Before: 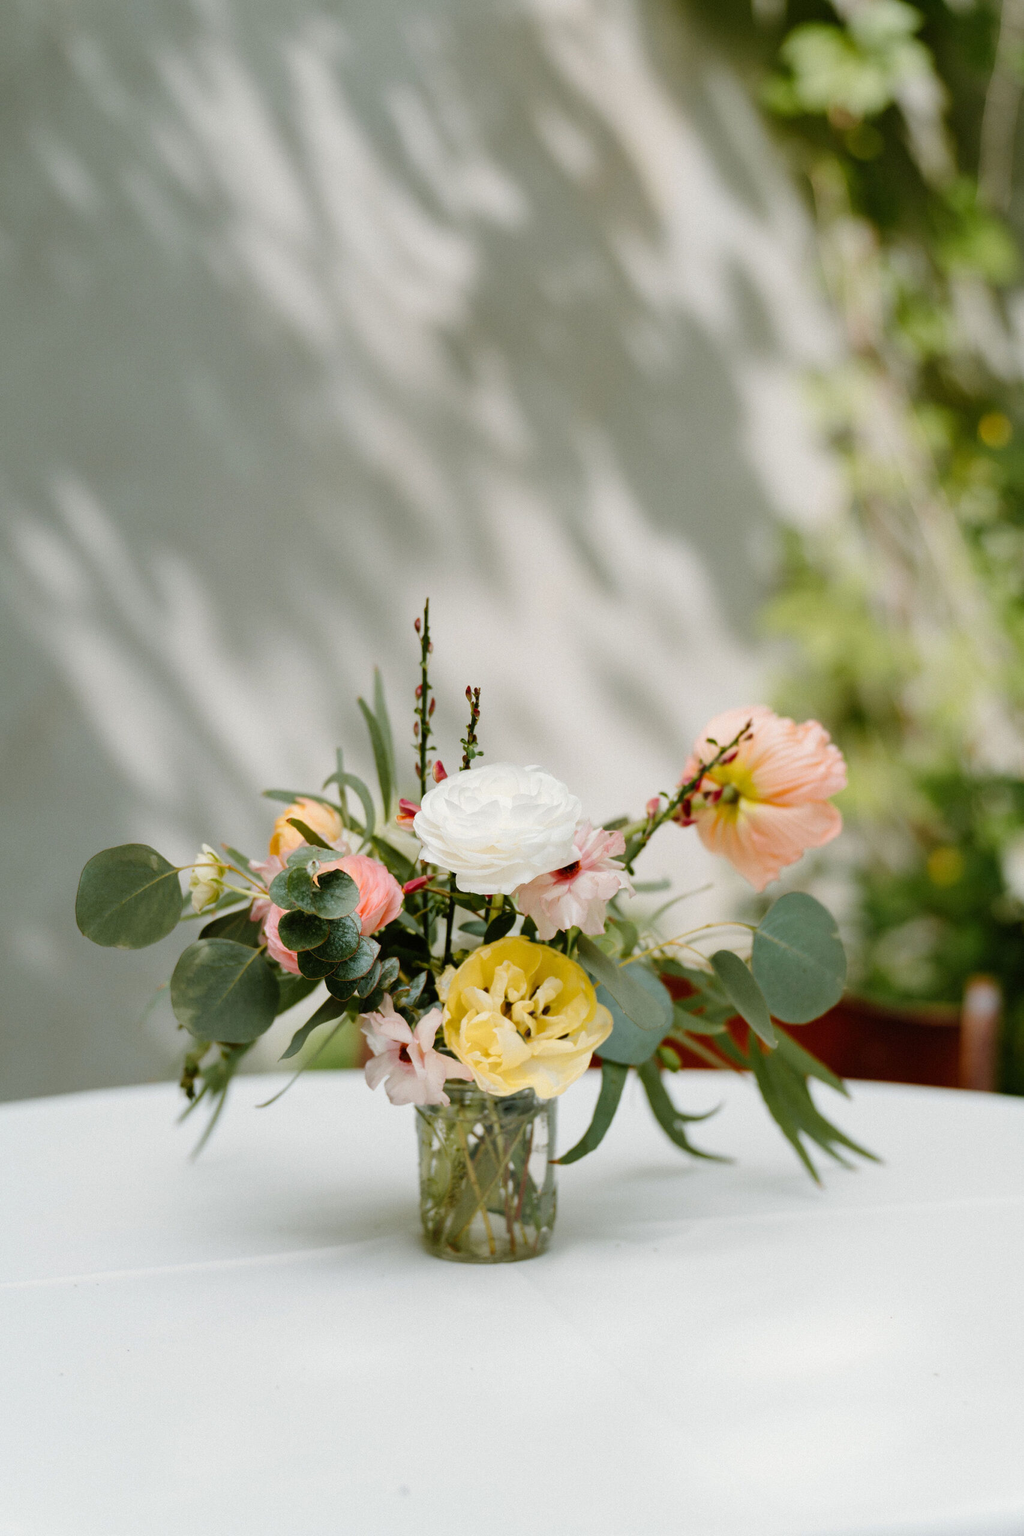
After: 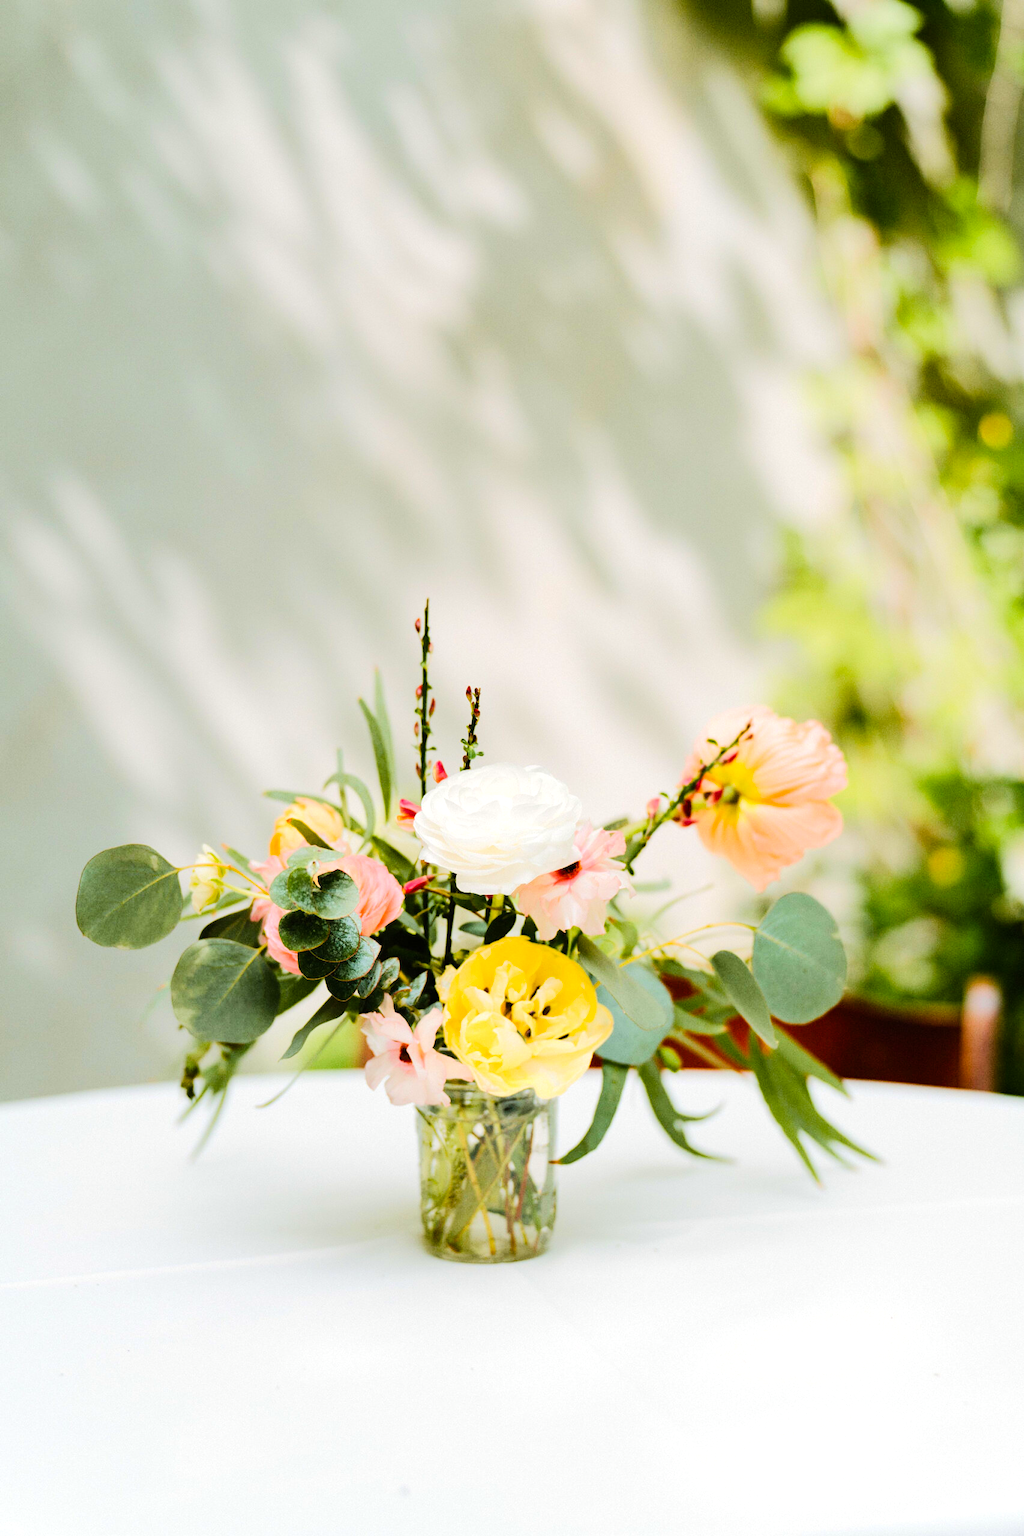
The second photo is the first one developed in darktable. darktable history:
color balance rgb: highlights gain › chroma 0.172%, highlights gain › hue 331.64°, linear chroma grading › global chroma 14.808%, perceptual saturation grading › global saturation 1.765%, perceptual saturation grading › highlights -2.869%, perceptual saturation grading › mid-tones 3.997%, perceptual saturation grading › shadows 7.861%, global vibrance 11.492%, contrast 5.079%
tone equalizer: -7 EV 0.153 EV, -6 EV 0.632 EV, -5 EV 1.13 EV, -4 EV 1.36 EV, -3 EV 1.14 EV, -2 EV 0.6 EV, -1 EV 0.166 EV, edges refinement/feathering 500, mask exposure compensation -1.57 EV, preserve details no
